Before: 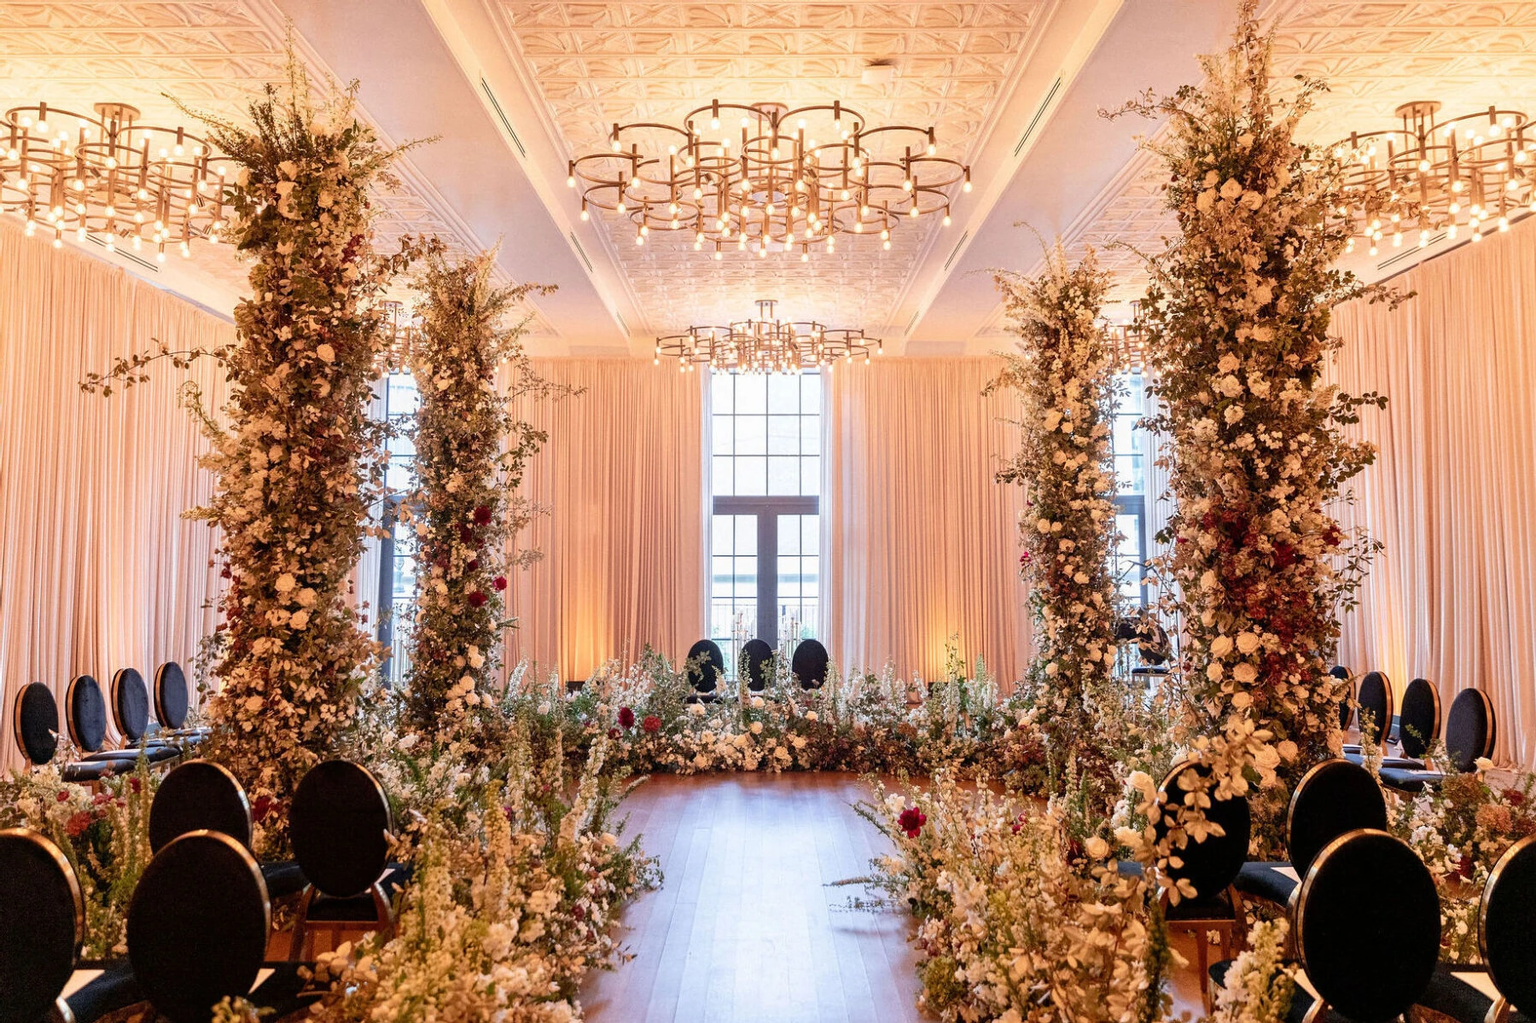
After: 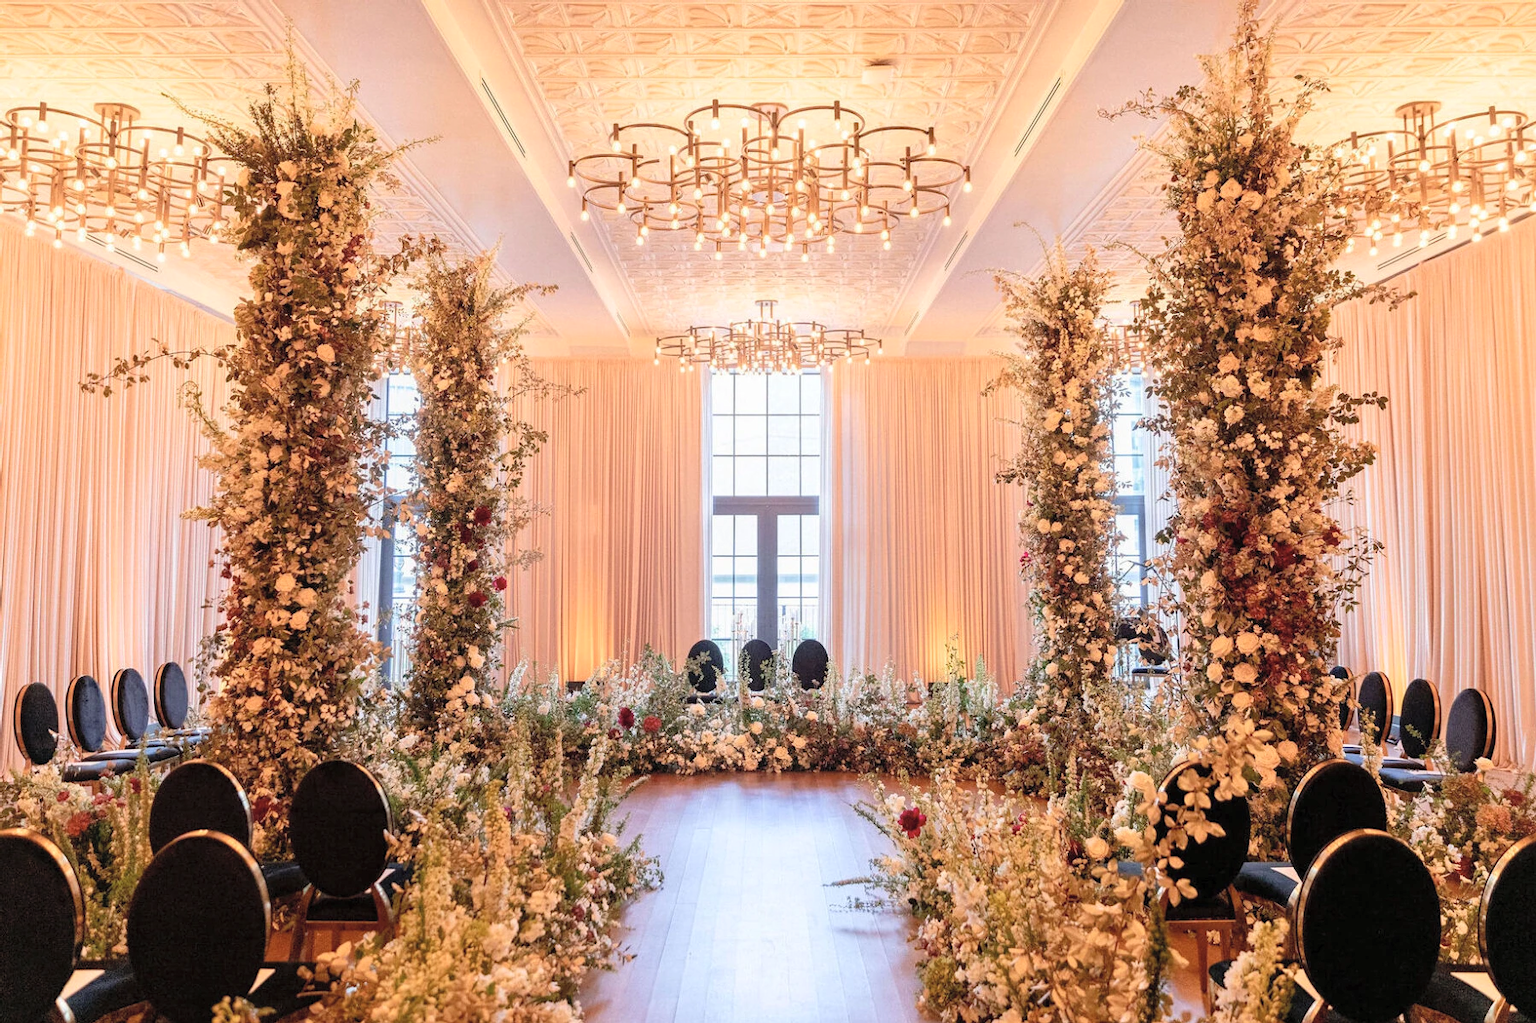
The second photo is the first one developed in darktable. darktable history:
contrast brightness saturation: brightness 0.137
